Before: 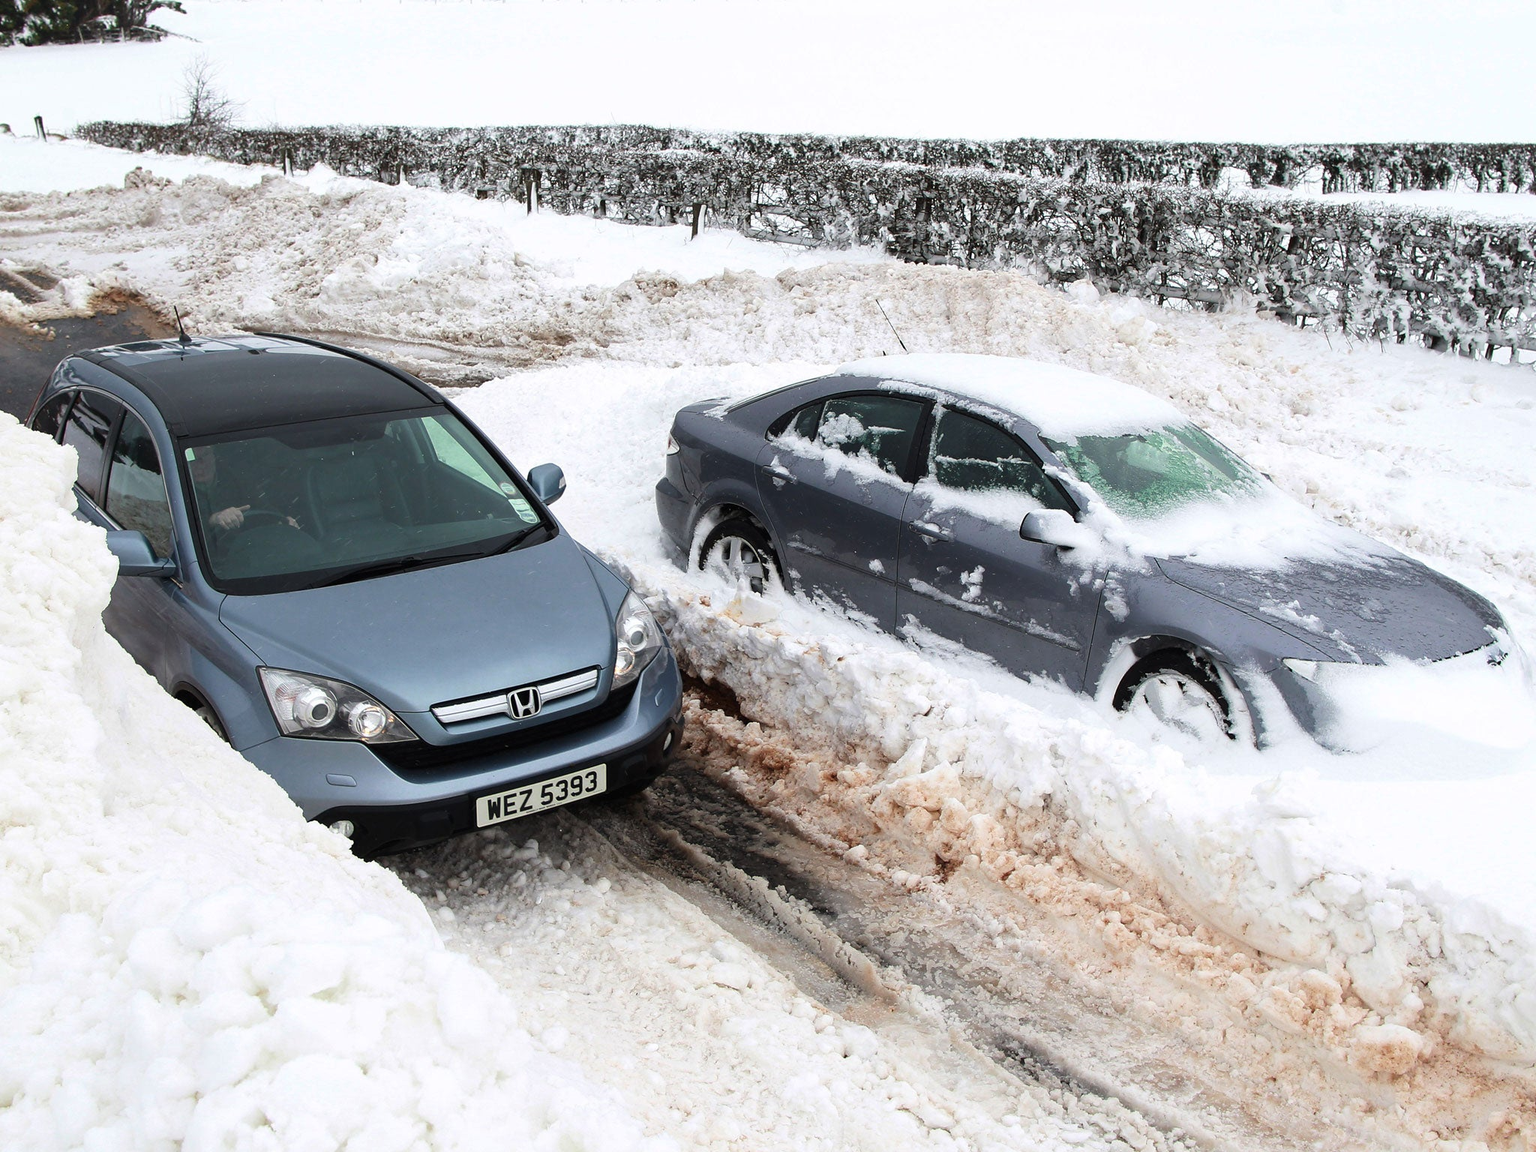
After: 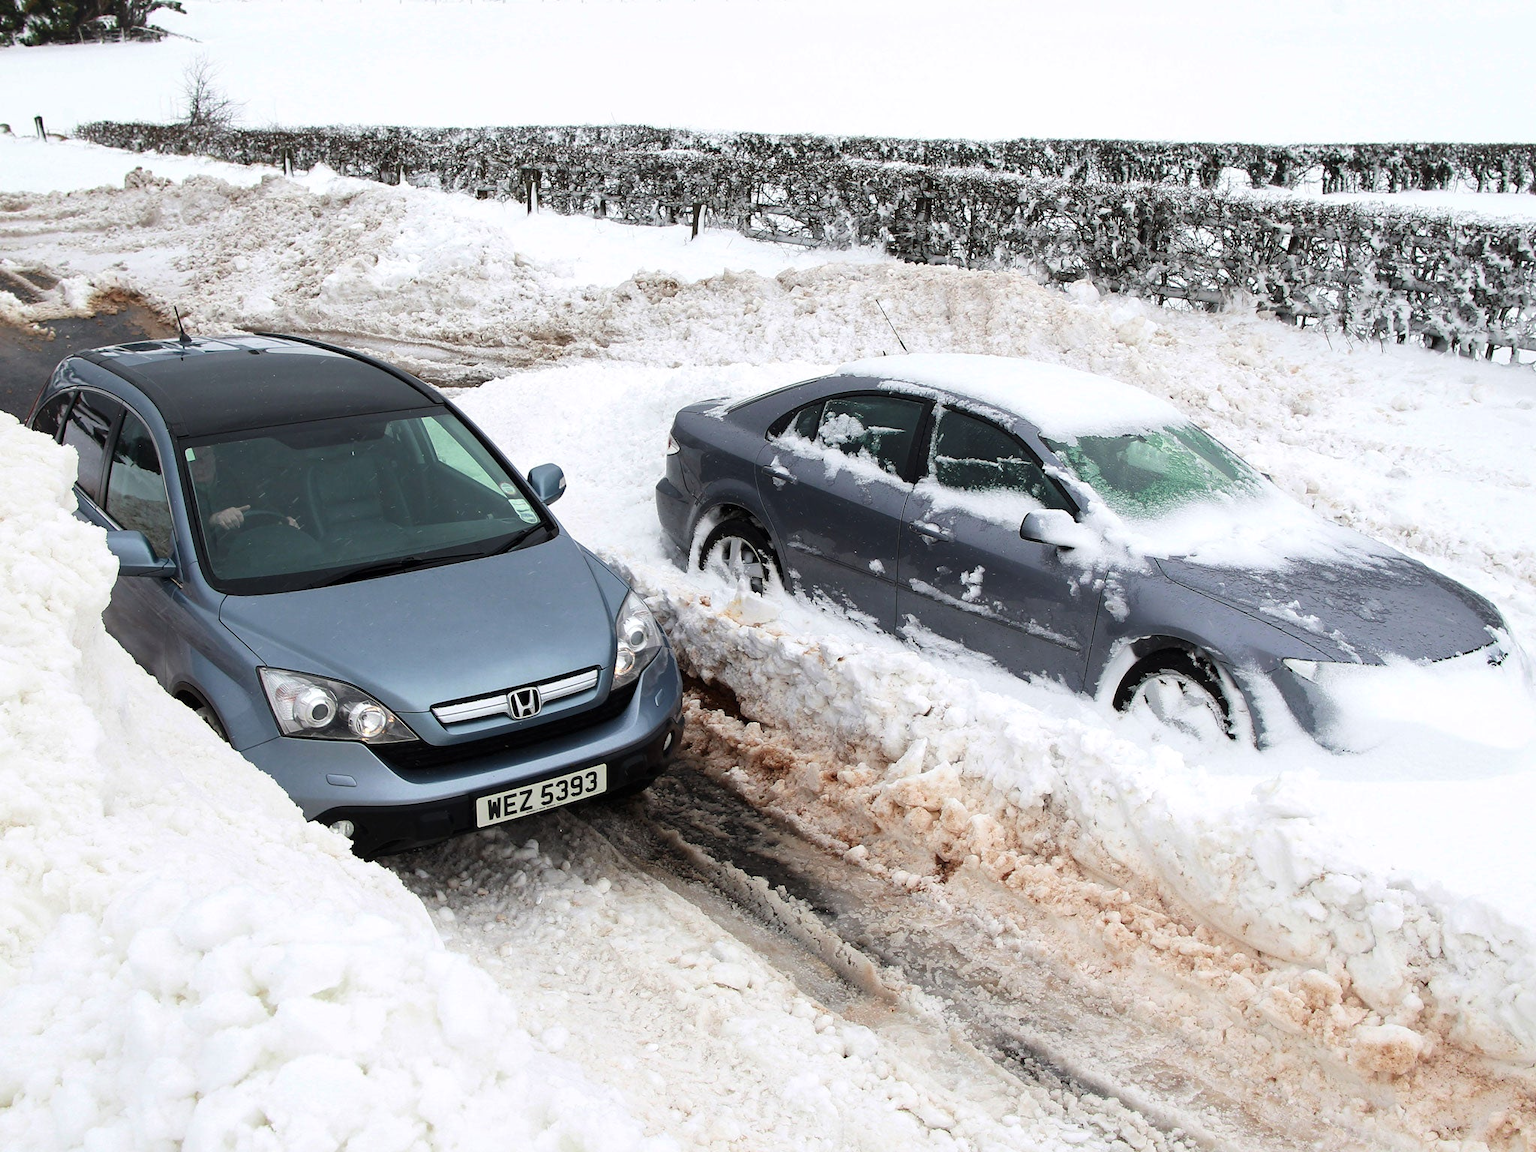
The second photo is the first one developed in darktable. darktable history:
local contrast: mode bilateral grid, contrast 100, coarseness 100, detail 108%, midtone range 0.2
